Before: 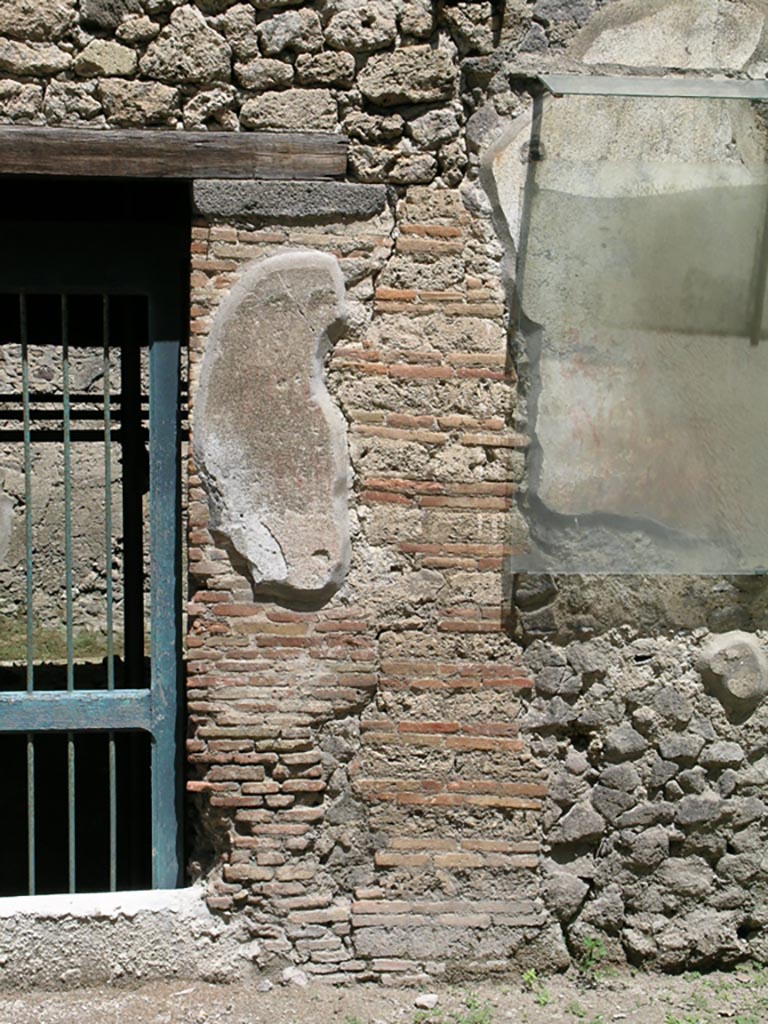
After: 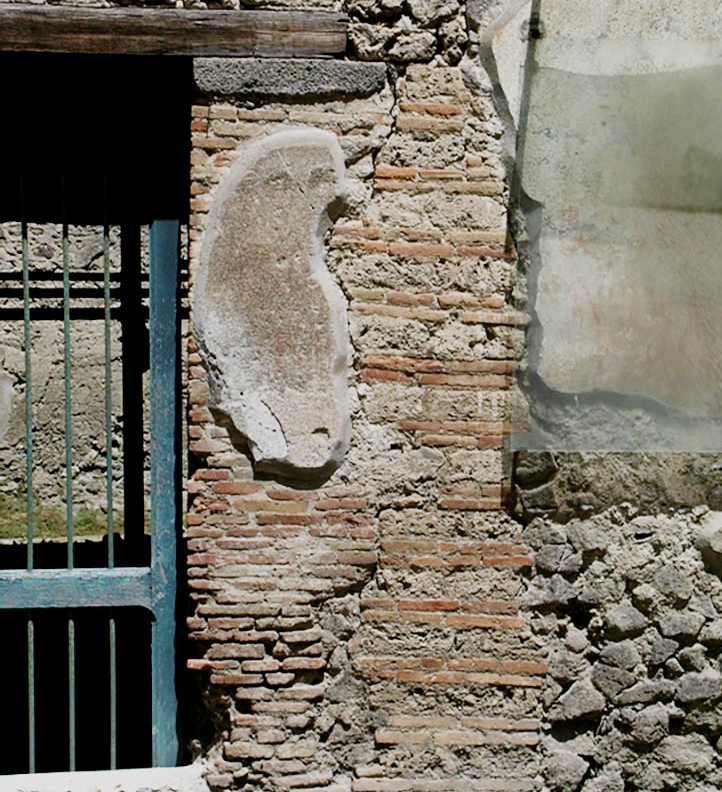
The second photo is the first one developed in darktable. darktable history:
crop and rotate: angle 0.026°, top 11.927%, right 5.824%, bottom 10.623%
filmic rgb: black relative exposure -7.5 EV, white relative exposure 5 EV, threshold 3 EV, hardness 3.32, contrast 1.3, preserve chrominance no, color science v3 (2019), use custom middle-gray values true, enable highlight reconstruction true
